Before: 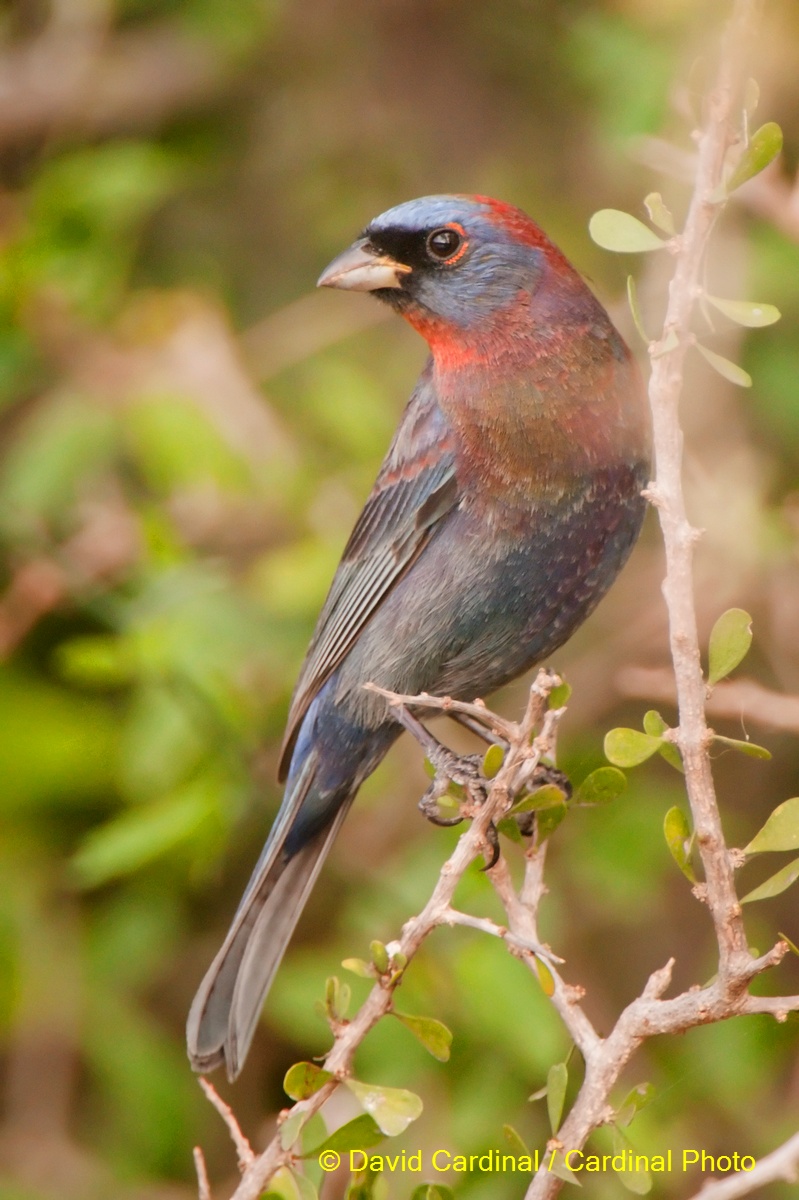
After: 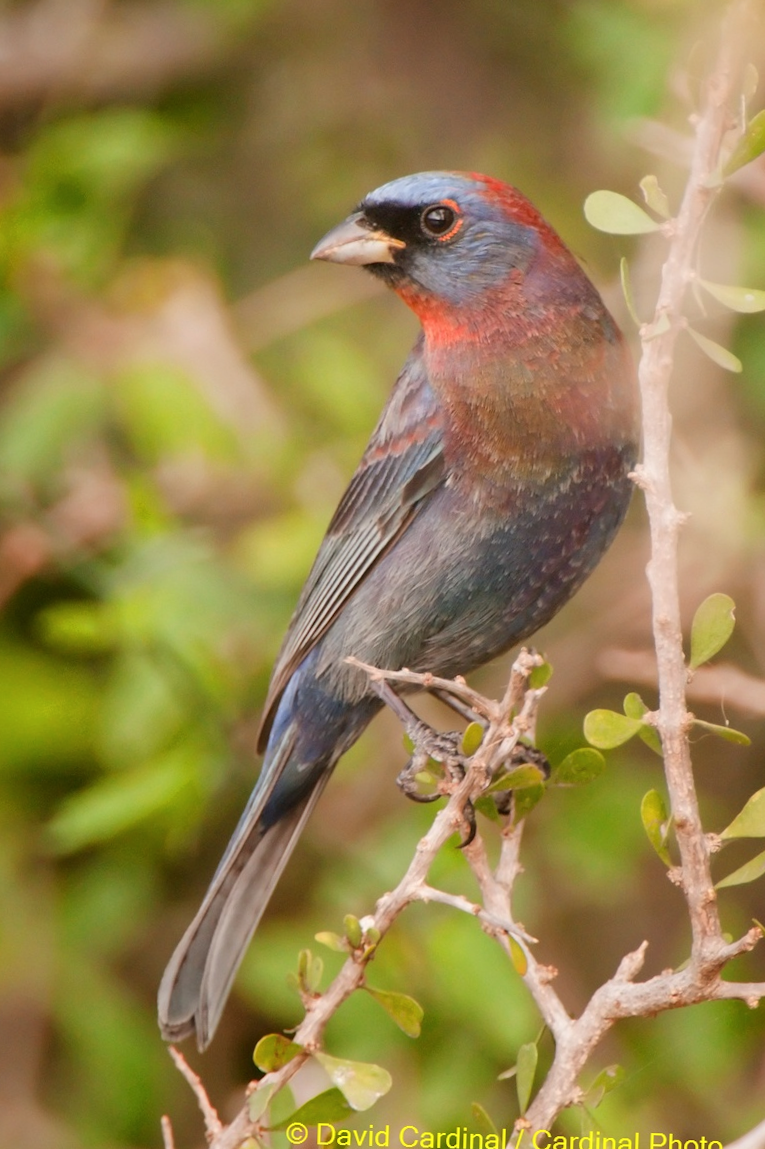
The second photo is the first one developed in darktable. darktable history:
color correction: saturation 0.98
crop and rotate: angle -1.69°
